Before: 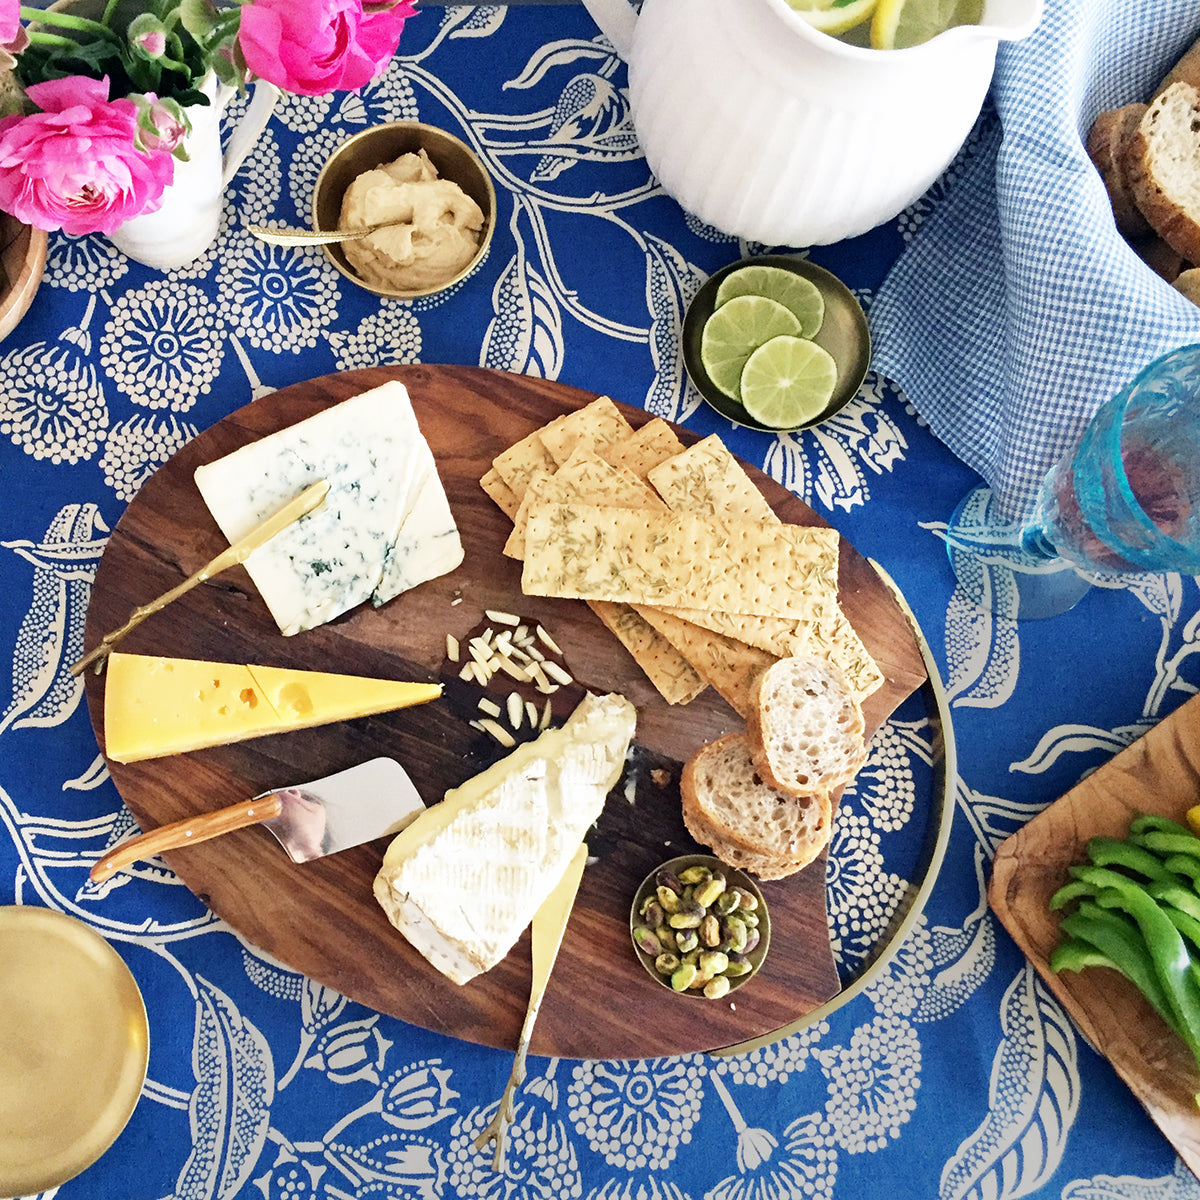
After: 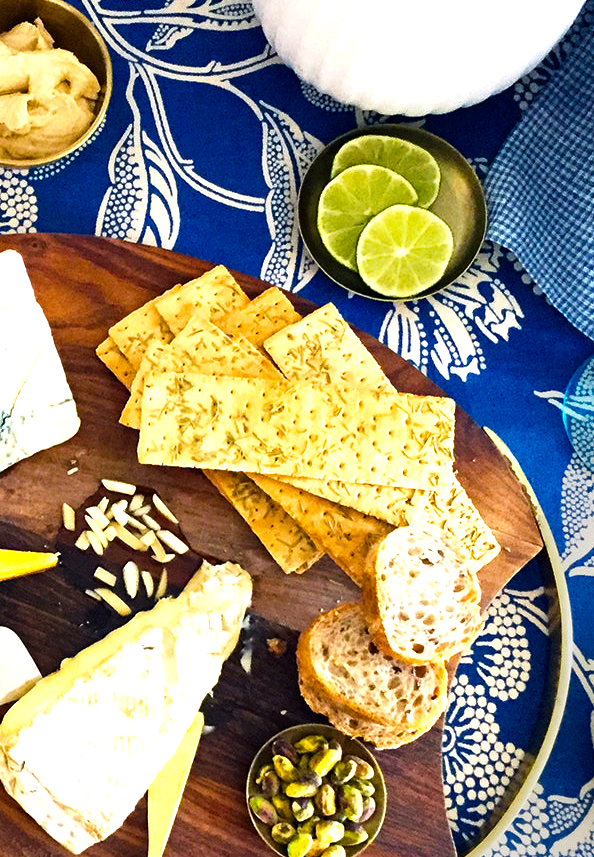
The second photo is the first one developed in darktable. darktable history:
color balance rgb: linear chroma grading › global chroma 9%, perceptual saturation grading › global saturation 36%, perceptual brilliance grading › global brilliance 15%, perceptual brilliance grading › shadows -35%, global vibrance 15%
crop: left 32.075%, top 10.976%, right 18.355%, bottom 17.596%
